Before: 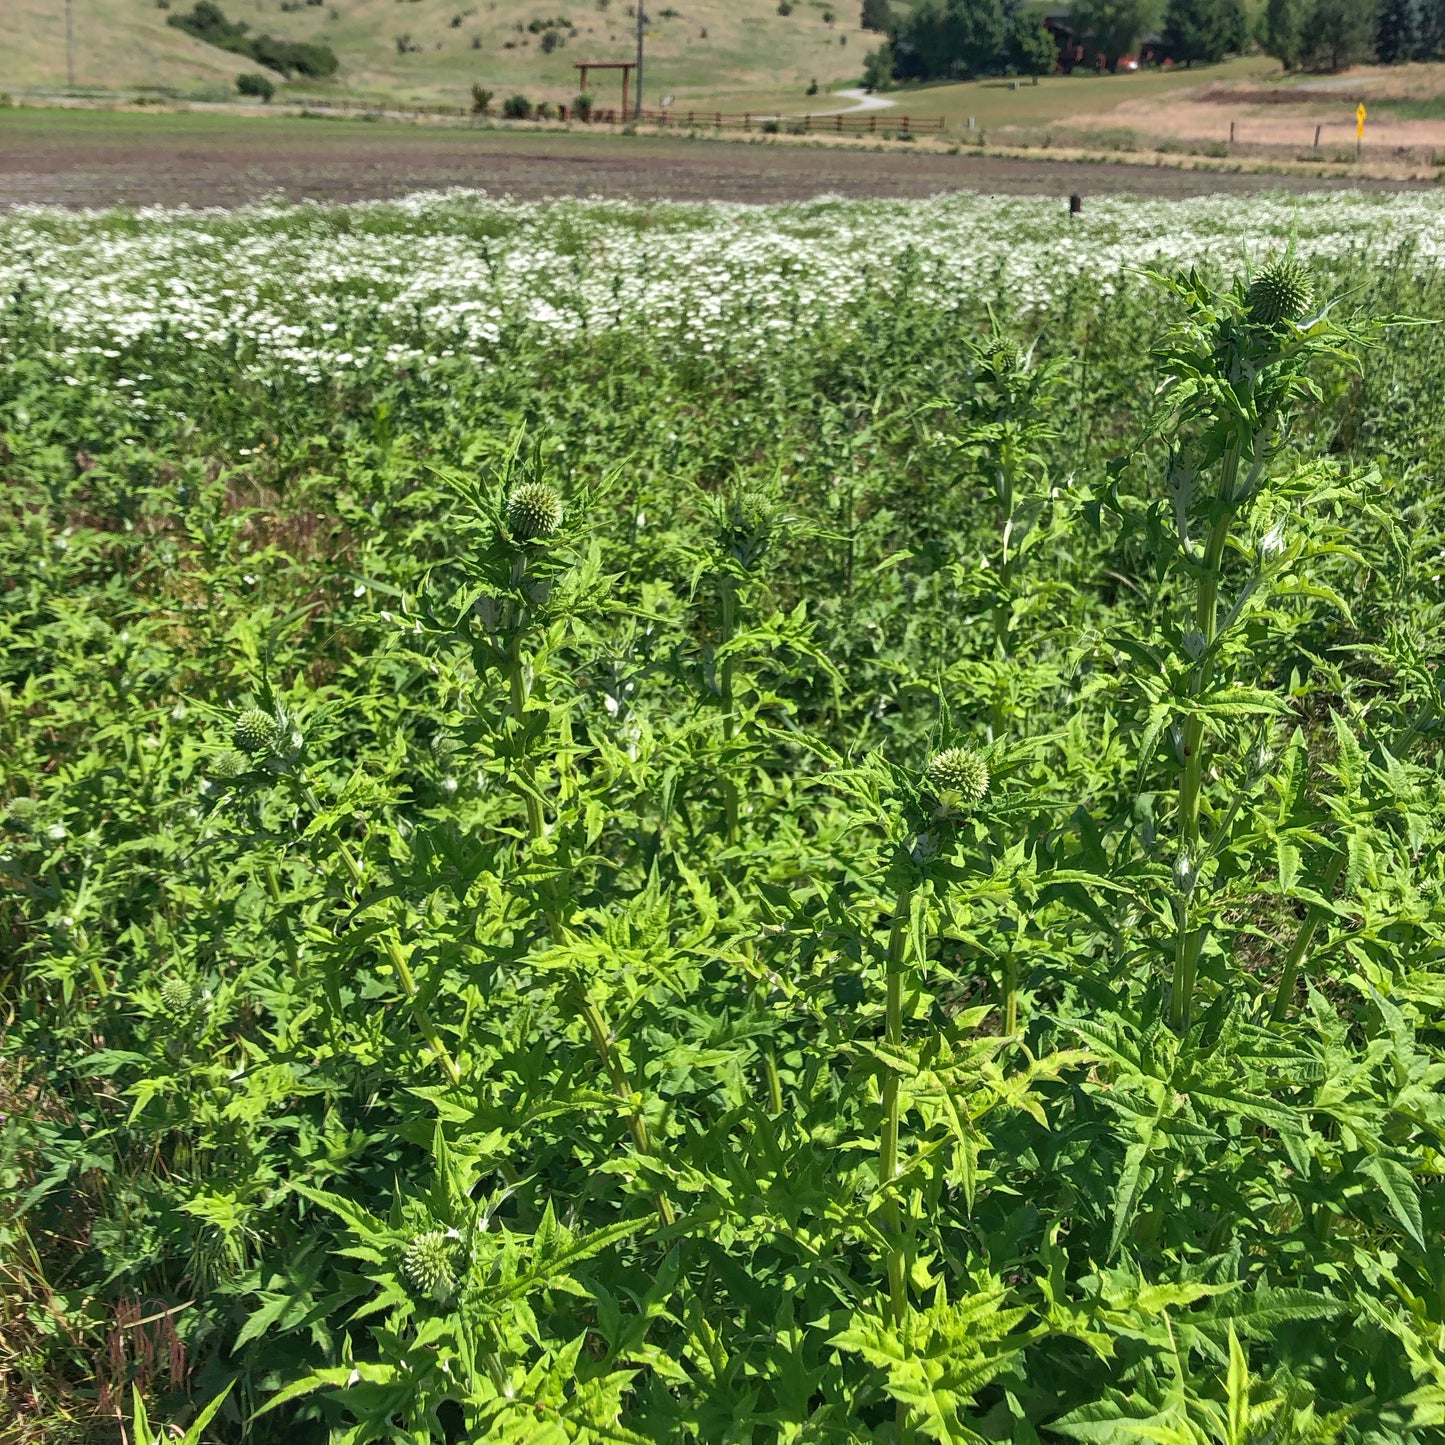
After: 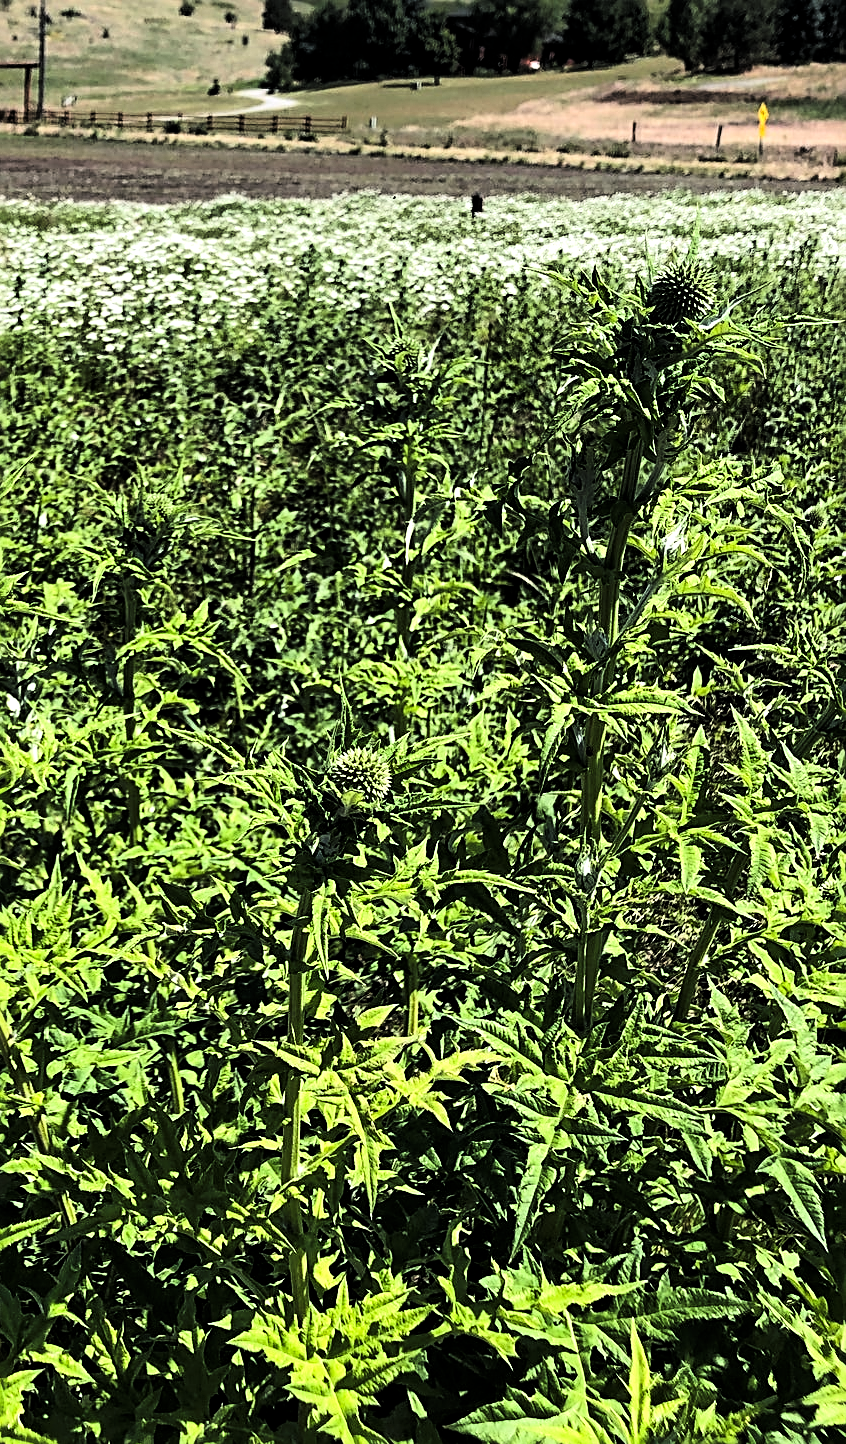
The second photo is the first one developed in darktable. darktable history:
sharpen: radius 2.543, amount 0.636
tone curve: curves: ch0 [(0, 0) (0.078, 0) (0.241, 0.056) (0.59, 0.574) (0.802, 0.868) (1, 1)], color space Lab, linked channels, preserve colors none
tone equalizer: -8 EV -0.417 EV, -7 EV -0.389 EV, -6 EV -0.333 EV, -5 EV -0.222 EV, -3 EV 0.222 EV, -2 EV 0.333 EV, -1 EV 0.389 EV, +0 EV 0.417 EV, edges refinement/feathering 500, mask exposure compensation -1.57 EV, preserve details no
crop: left 41.402%
